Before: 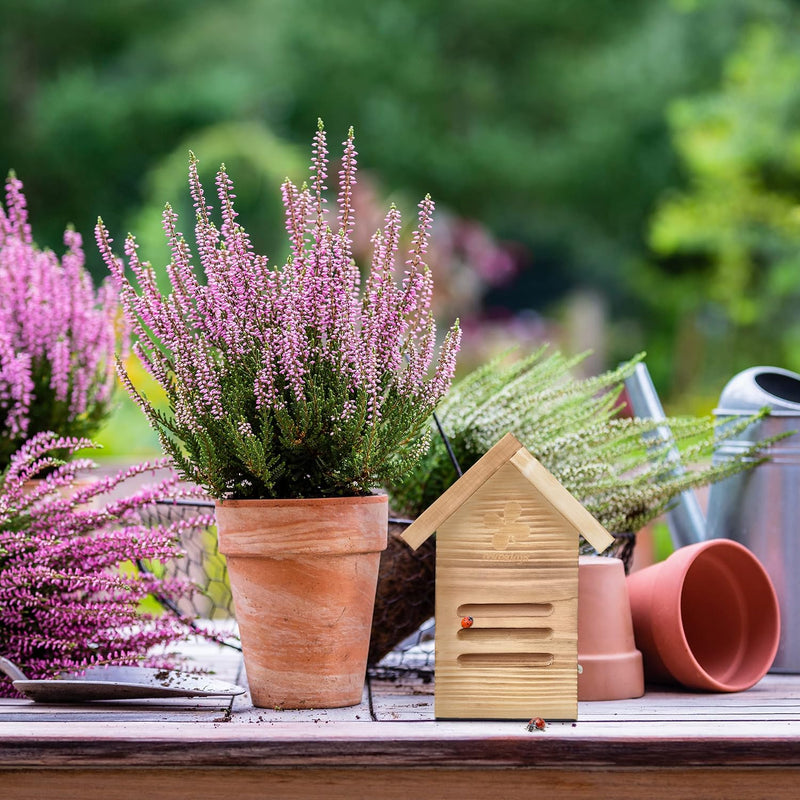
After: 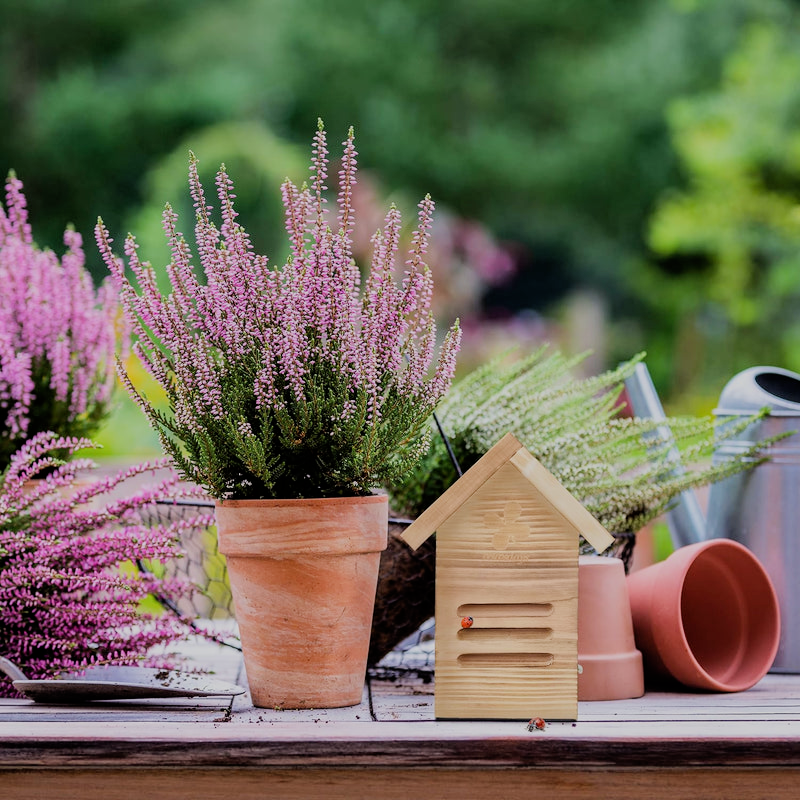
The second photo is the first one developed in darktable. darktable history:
filmic rgb: black relative exposure -7.36 EV, white relative exposure 5.07 EV, threshold 2.95 EV, hardness 3.21, enable highlight reconstruction true
